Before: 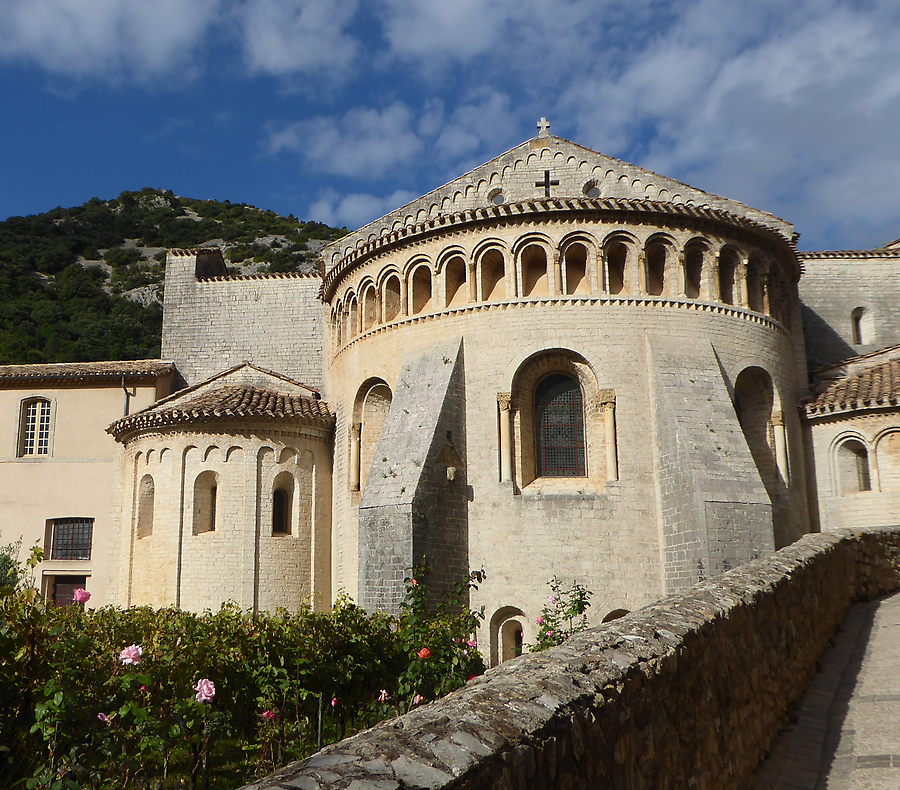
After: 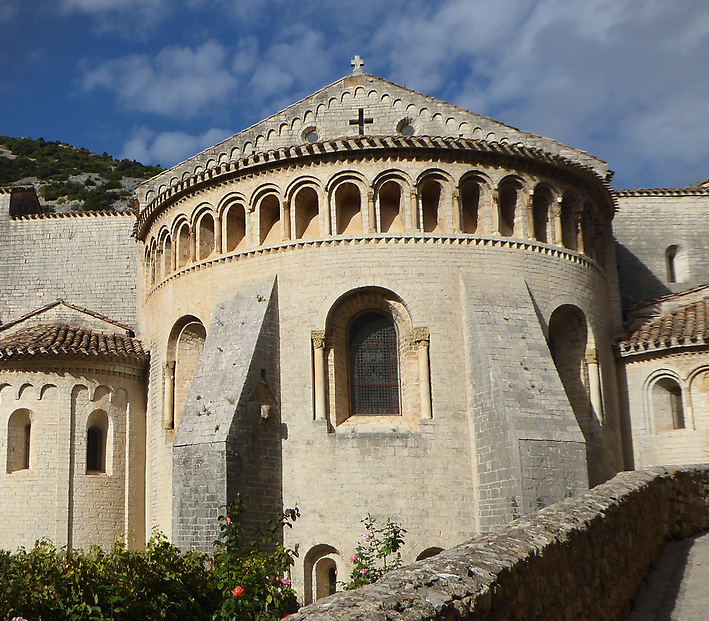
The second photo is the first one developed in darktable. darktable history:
levels: mode automatic, gray 50.8%
crop and rotate: left 20.74%, top 7.912%, right 0.375%, bottom 13.378%
vignetting: fall-off start 97.28%, fall-off radius 79%, brightness -0.462, saturation -0.3, width/height ratio 1.114, dithering 8-bit output, unbound false
